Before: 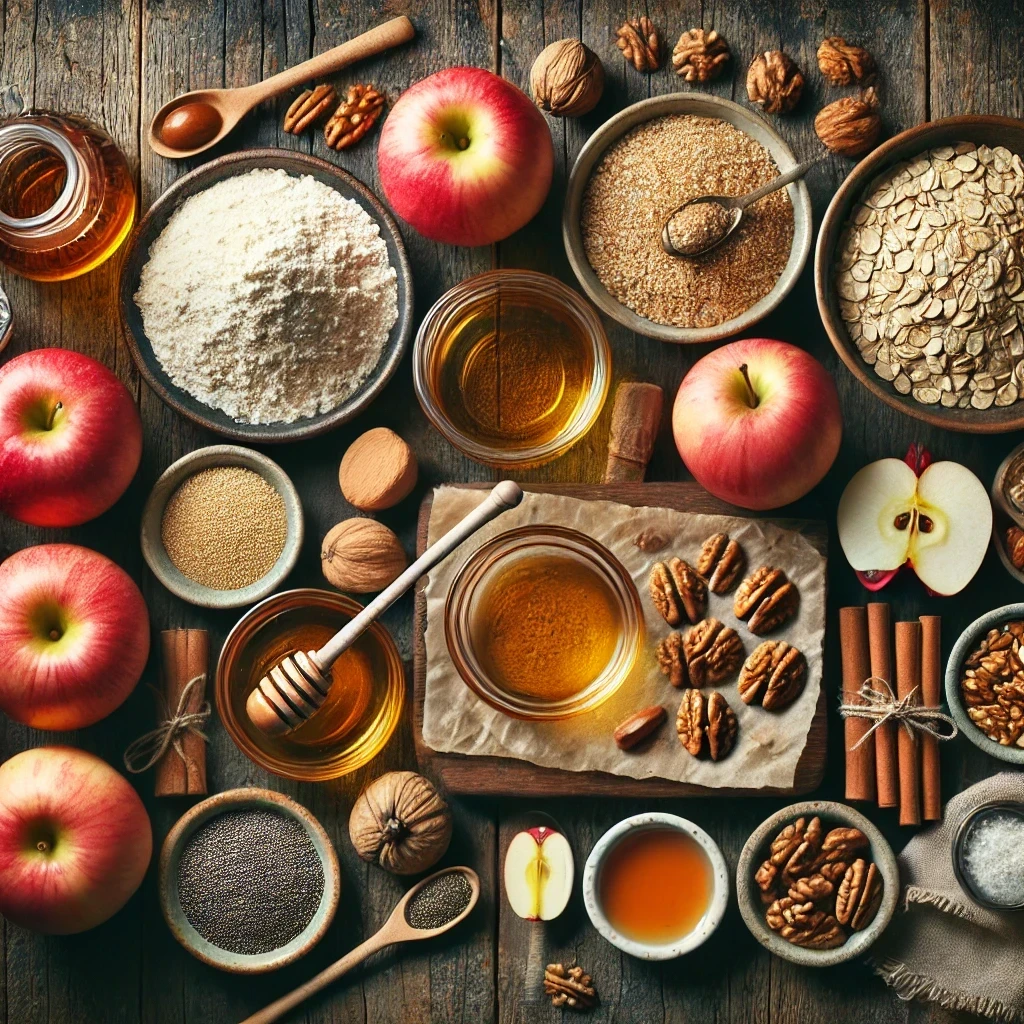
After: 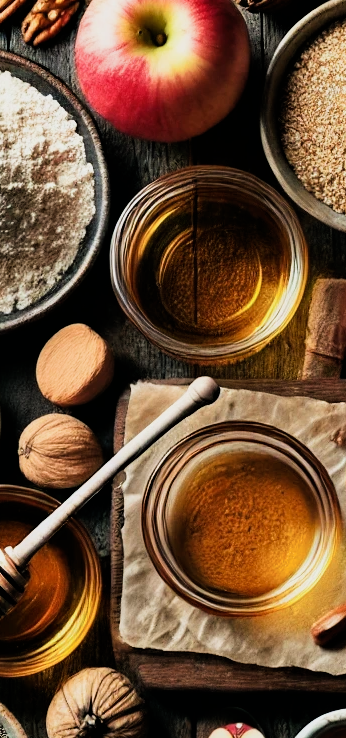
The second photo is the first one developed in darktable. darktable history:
filmic rgb: black relative exposure -5.14 EV, white relative exposure 3.51 EV, threshold 5.97 EV, hardness 3.17, contrast 1.396, highlights saturation mix -49.99%, iterations of high-quality reconstruction 0, enable highlight reconstruction true
crop and rotate: left 29.671%, top 10.228%, right 36.446%, bottom 17.629%
